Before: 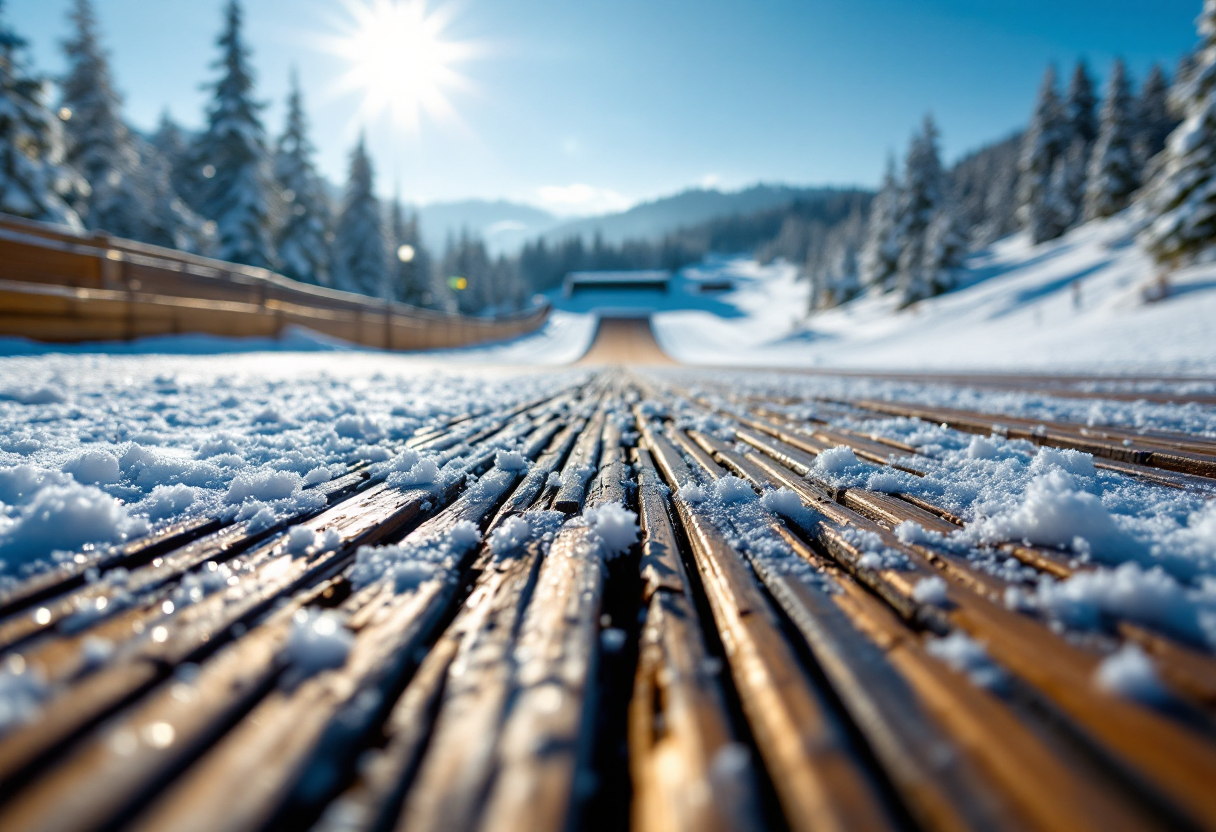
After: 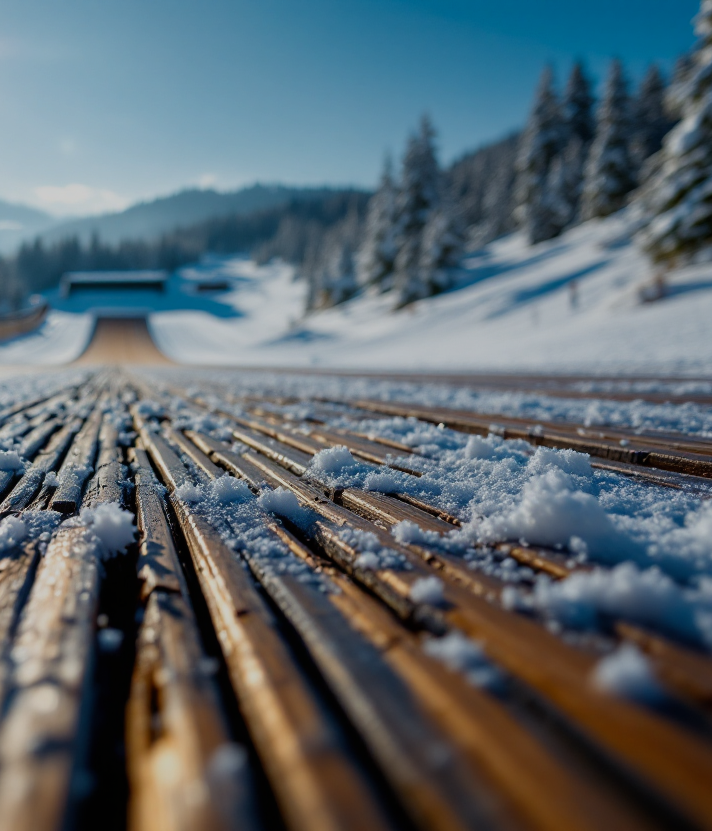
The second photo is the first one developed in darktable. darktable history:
exposure: black level correction 0, exposure -0.721 EV, compensate highlight preservation false
crop: left 41.402%
vibrance: on, module defaults
